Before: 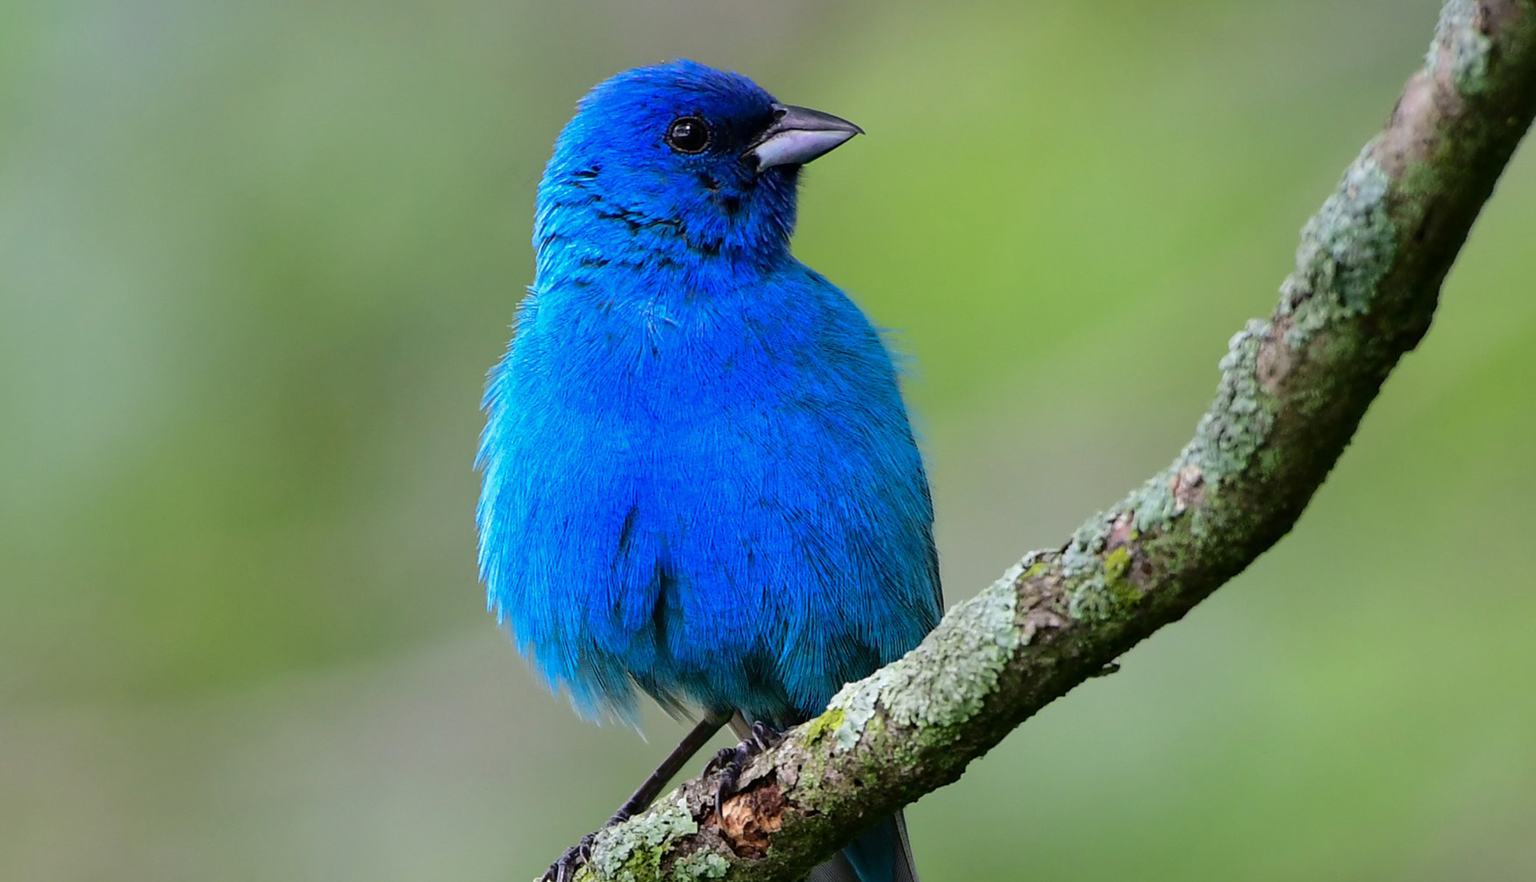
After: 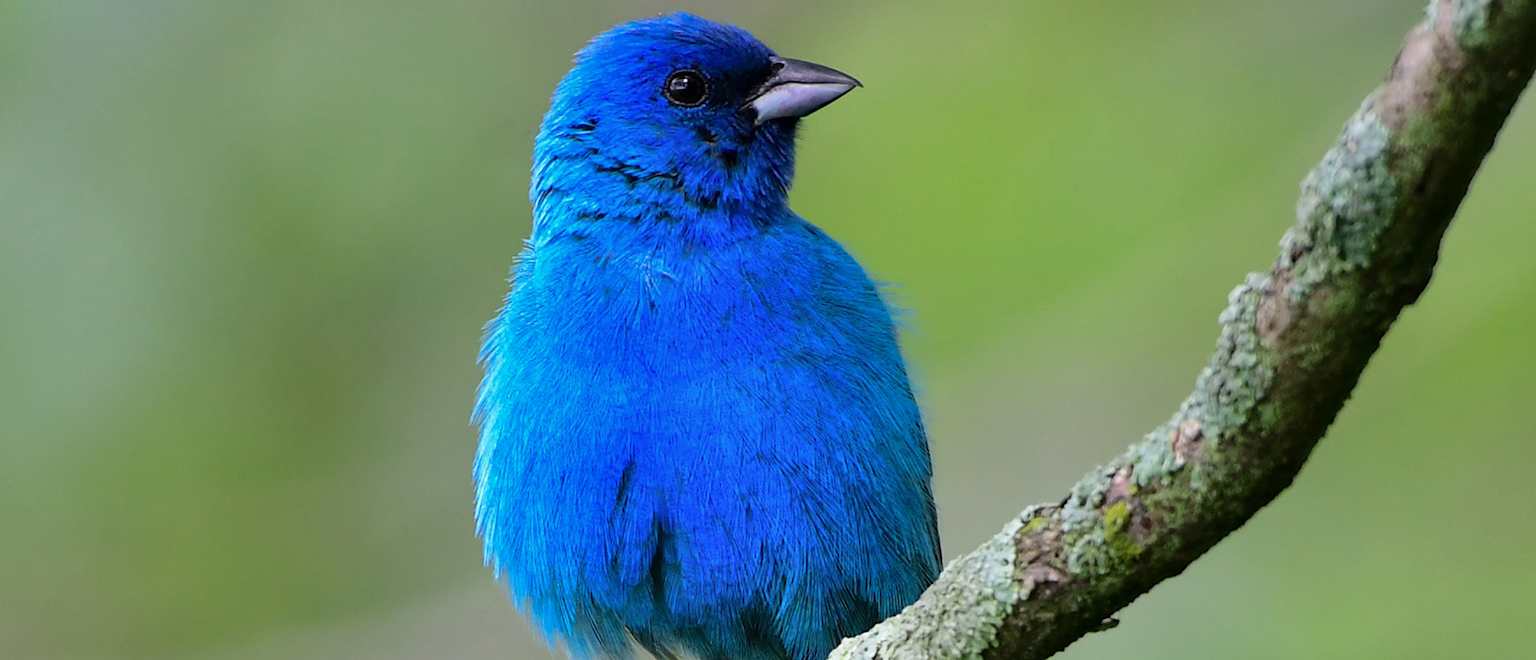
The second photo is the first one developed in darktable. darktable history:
shadows and highlights: soften with gaussian
crop: left 0.387%, top 5.469%, bottom 19.809%
